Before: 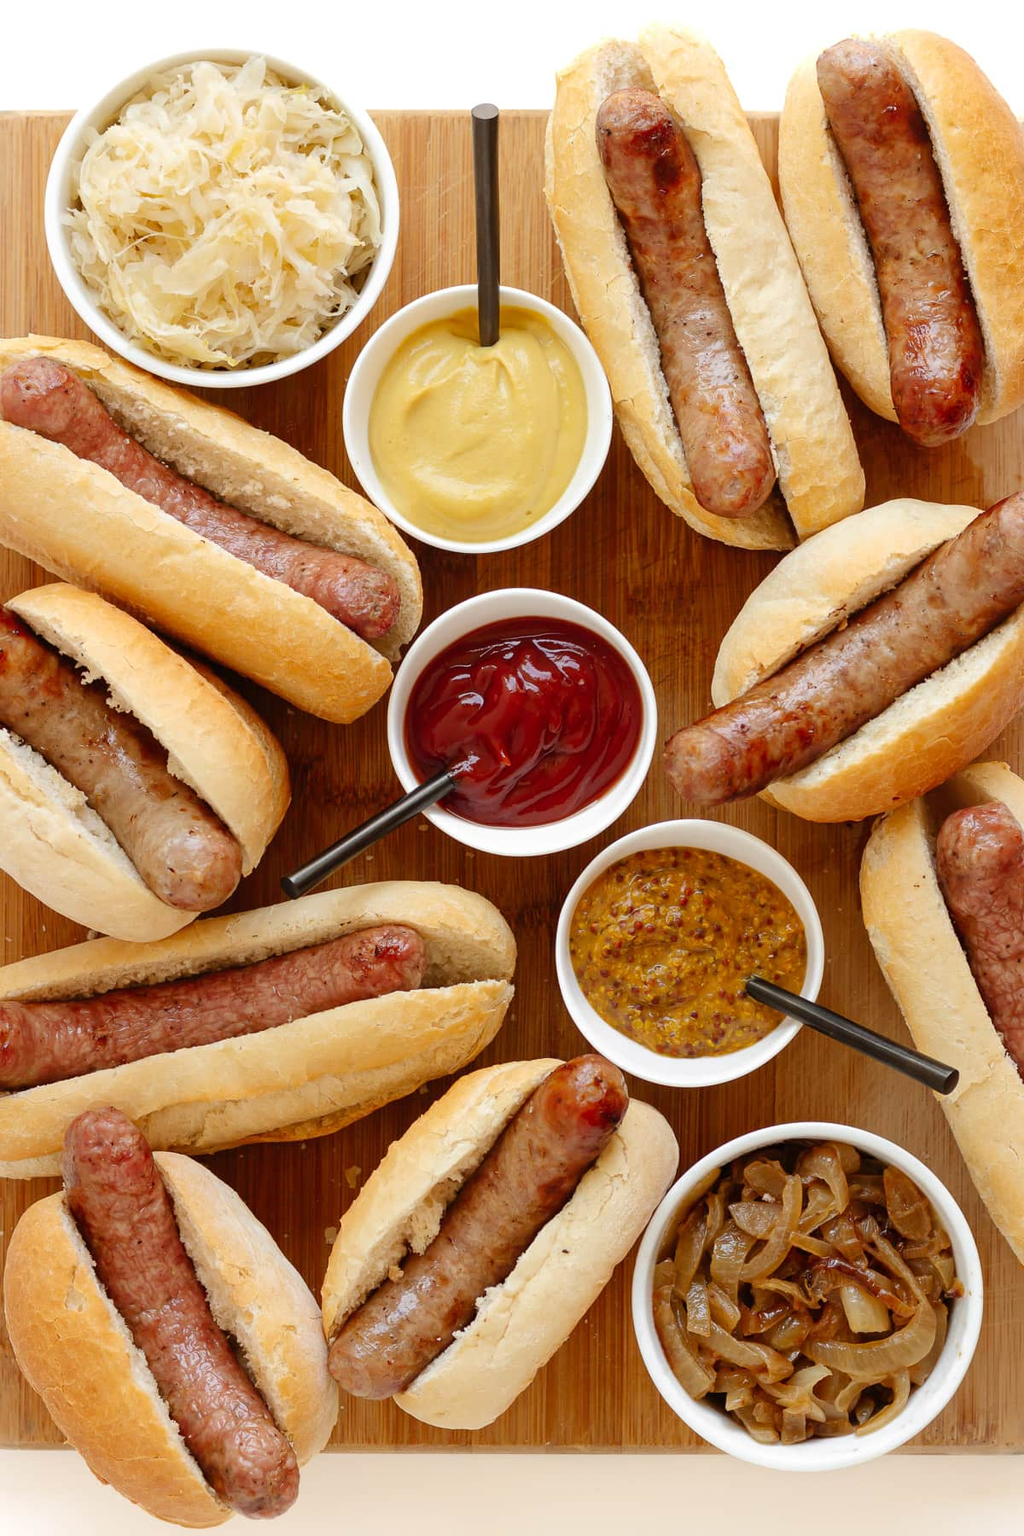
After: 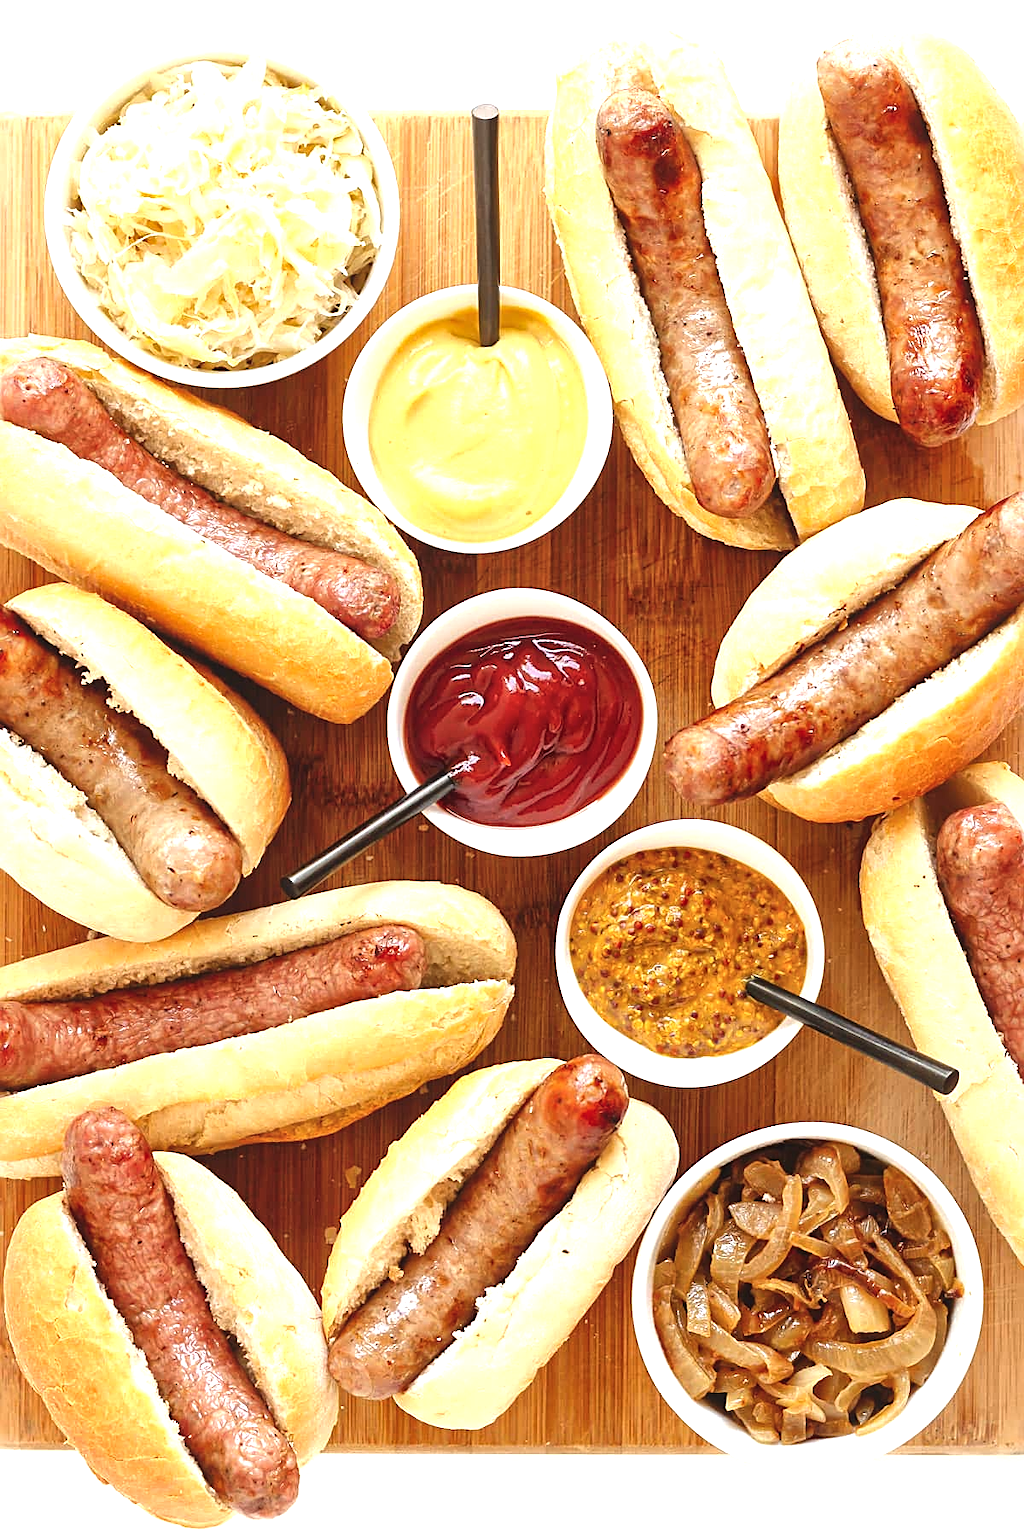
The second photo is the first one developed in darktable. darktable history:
sharpen: on, module defaults
exposure: black level correction -0.005, exposure 1 EV, compensate highlight preservation false
local contrast: mode bilateral grid, contrast 20, coarseness 50, detail 150%, midtone range 0.2
